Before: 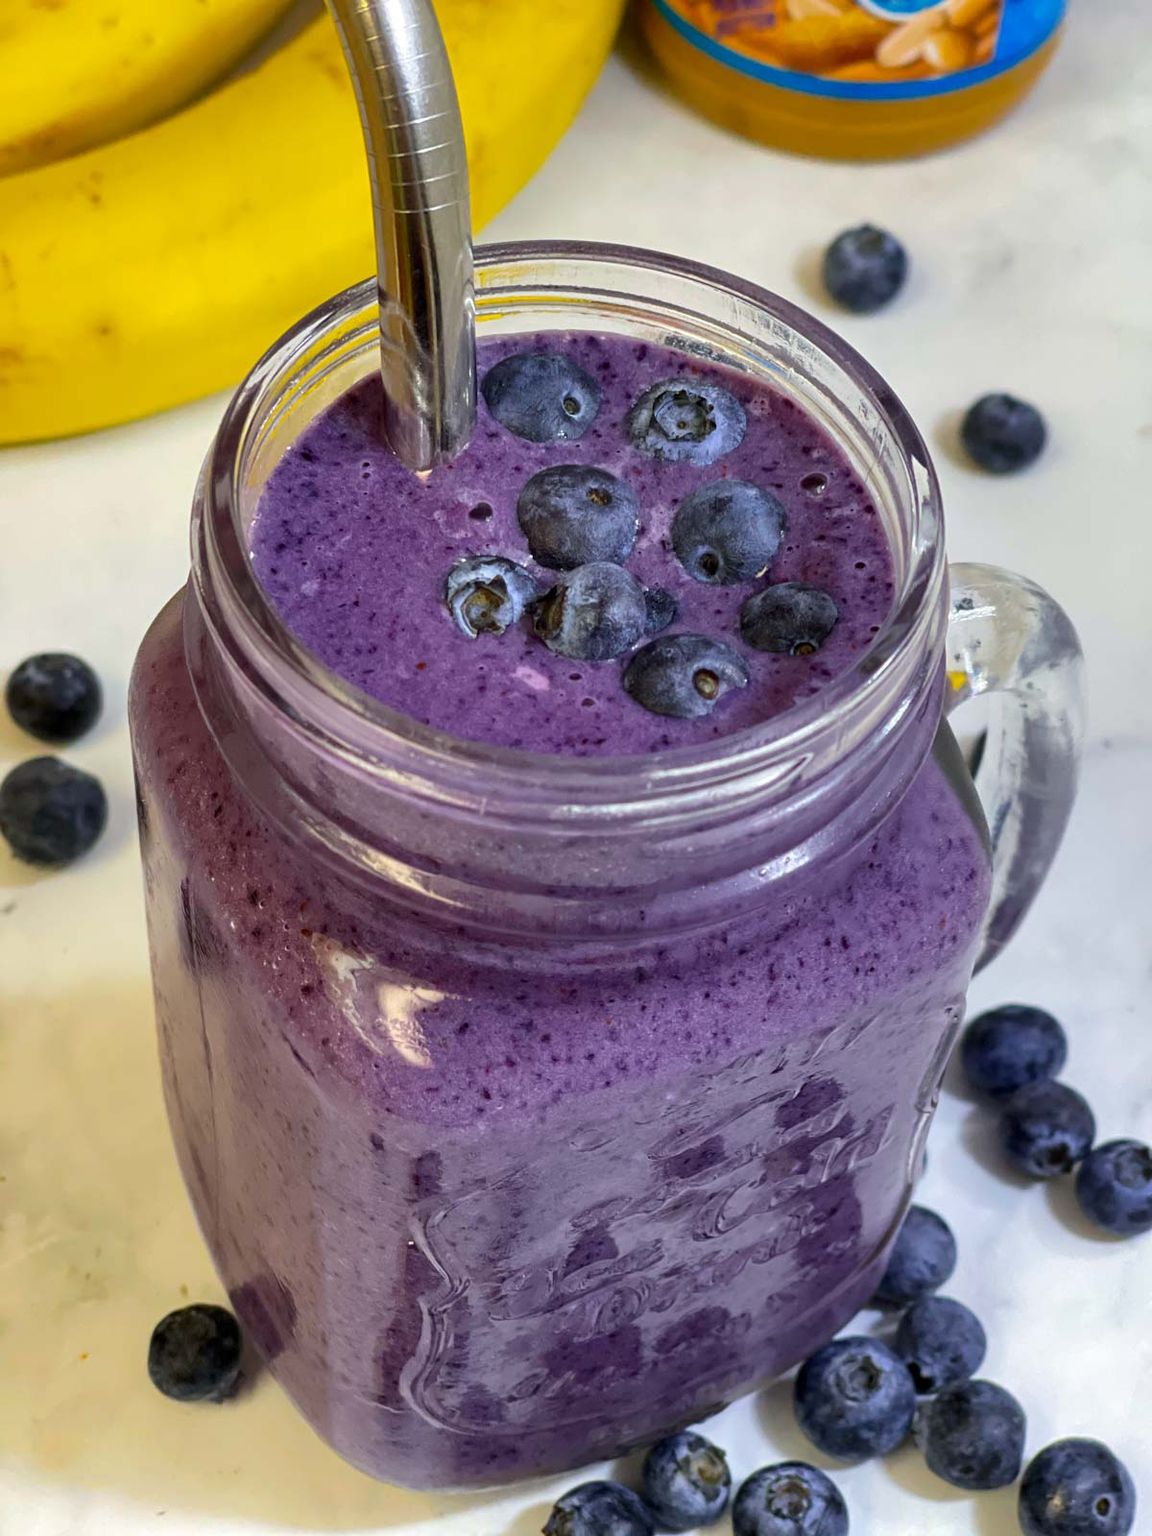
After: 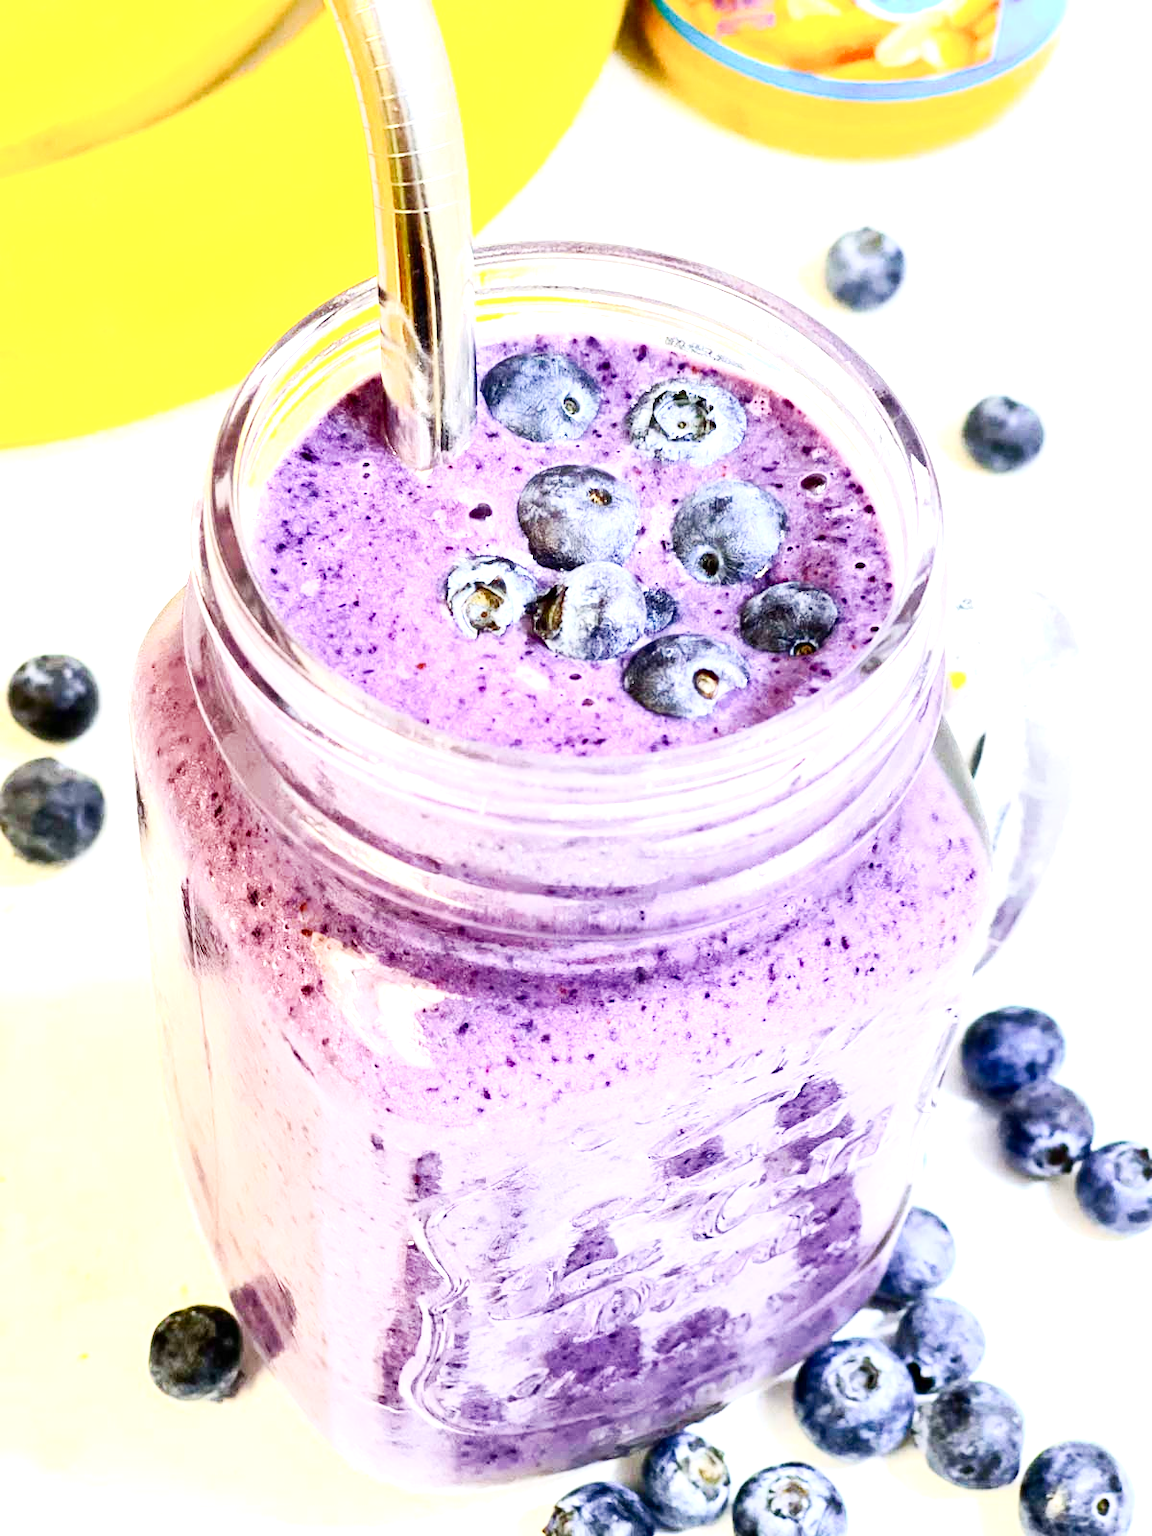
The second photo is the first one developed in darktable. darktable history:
exposure: black level correction 0, exposure 2.1 EV, compensate exposure bias true, compensate highlight preservation false
contrast brightness saturation: contrast 0.274
tone curve: curves: ch0 [(0, 0) (0.051, 0.027) (0.096, 0.071) (0.219, 0.248) (0.428, 0.52) (0.596, 0.713) (0.727, 0.823) (0.859, 0.924) (1, 1)]; ch1 [(0, 0) (0.1, 0.038) (0.318, 0.221) (0.413, 0.325) (0.443, 0.412) (0.483, 0.474) (0.503, 0.501) (0.516, 0.515) (0.548, 0.575) (0.561, 0.596) (0.594, 0.647) (0.666, 0.701) (1, 1)]; ch2 [(0, 0) (0.453, 0.435) (0.479, 0.476) (0.504, 0.5) (0.52, 0.526) (0.557, 0.585) (0.583, 0.608) (0.824, 0.815) (1, 1)], preserve colors none
